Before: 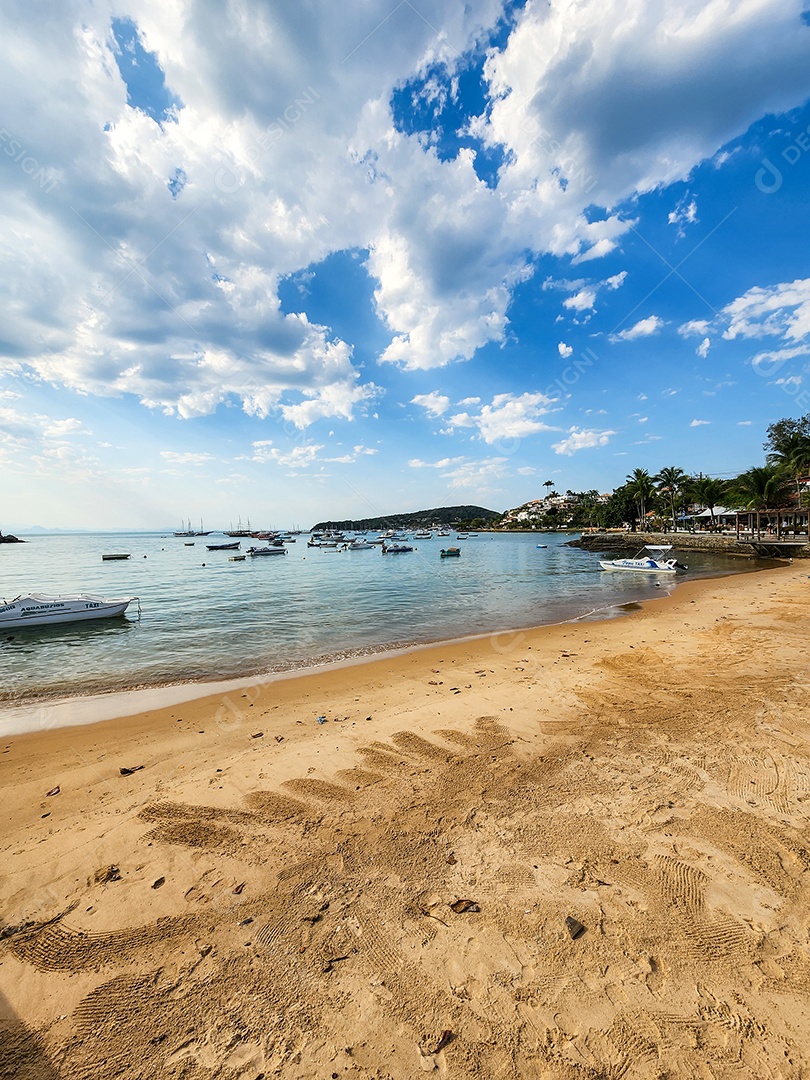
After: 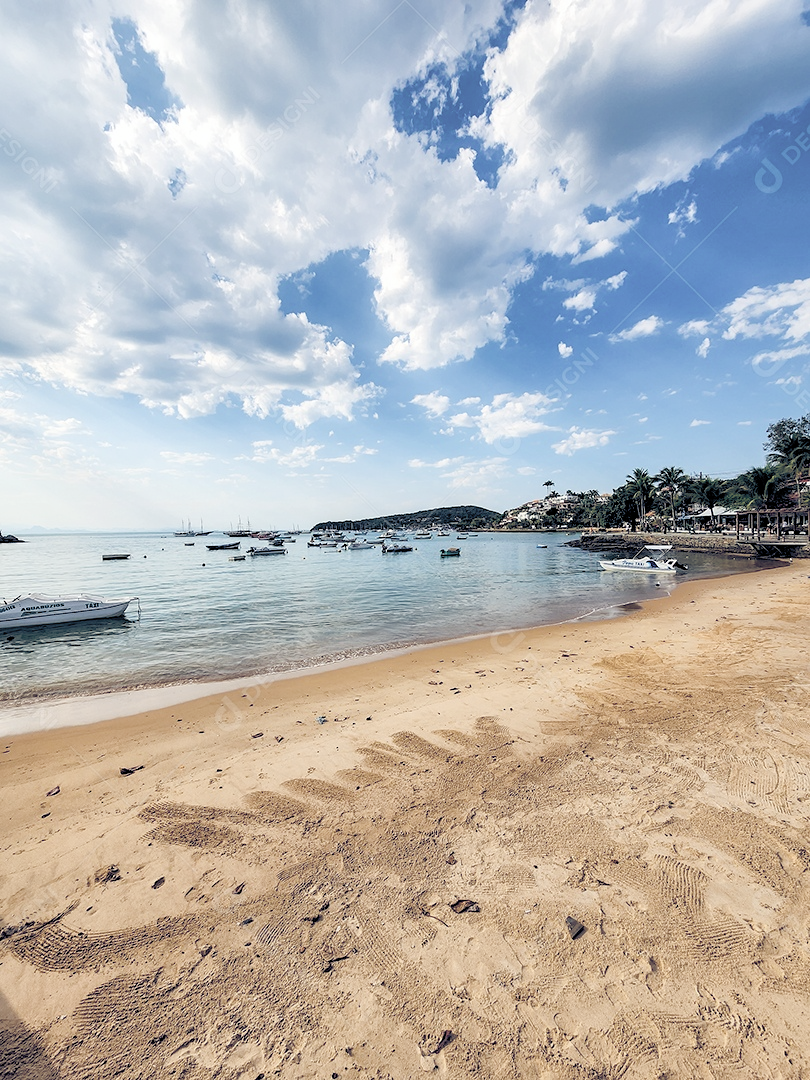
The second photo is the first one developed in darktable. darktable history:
contrast brightness saturation: brightness 0.187, saturation -0.509
color balance rgb: global offset › luminance -0.294%, global offset › chroma 0.312%, global offset › hue 258.48°, perceptual saturation grading › global saturation 35.159%, perceptual saturation grading › highlights -24.918%, perceptual saturation grading › shadows 49.879%, global vibrance 20%
